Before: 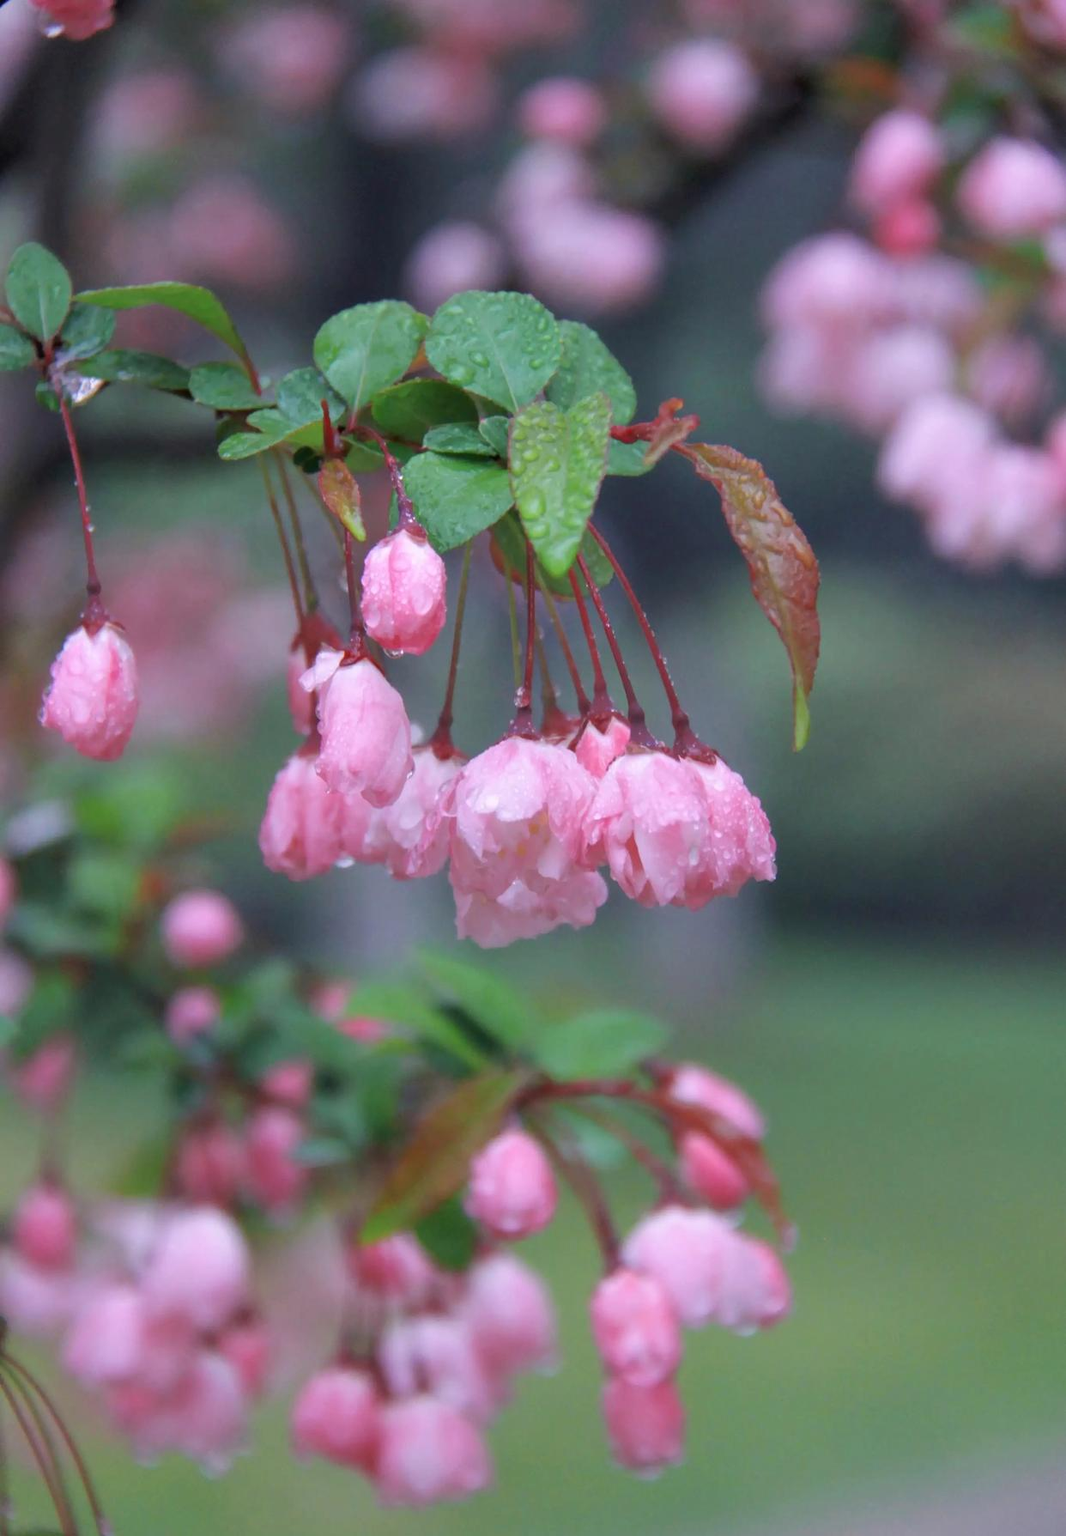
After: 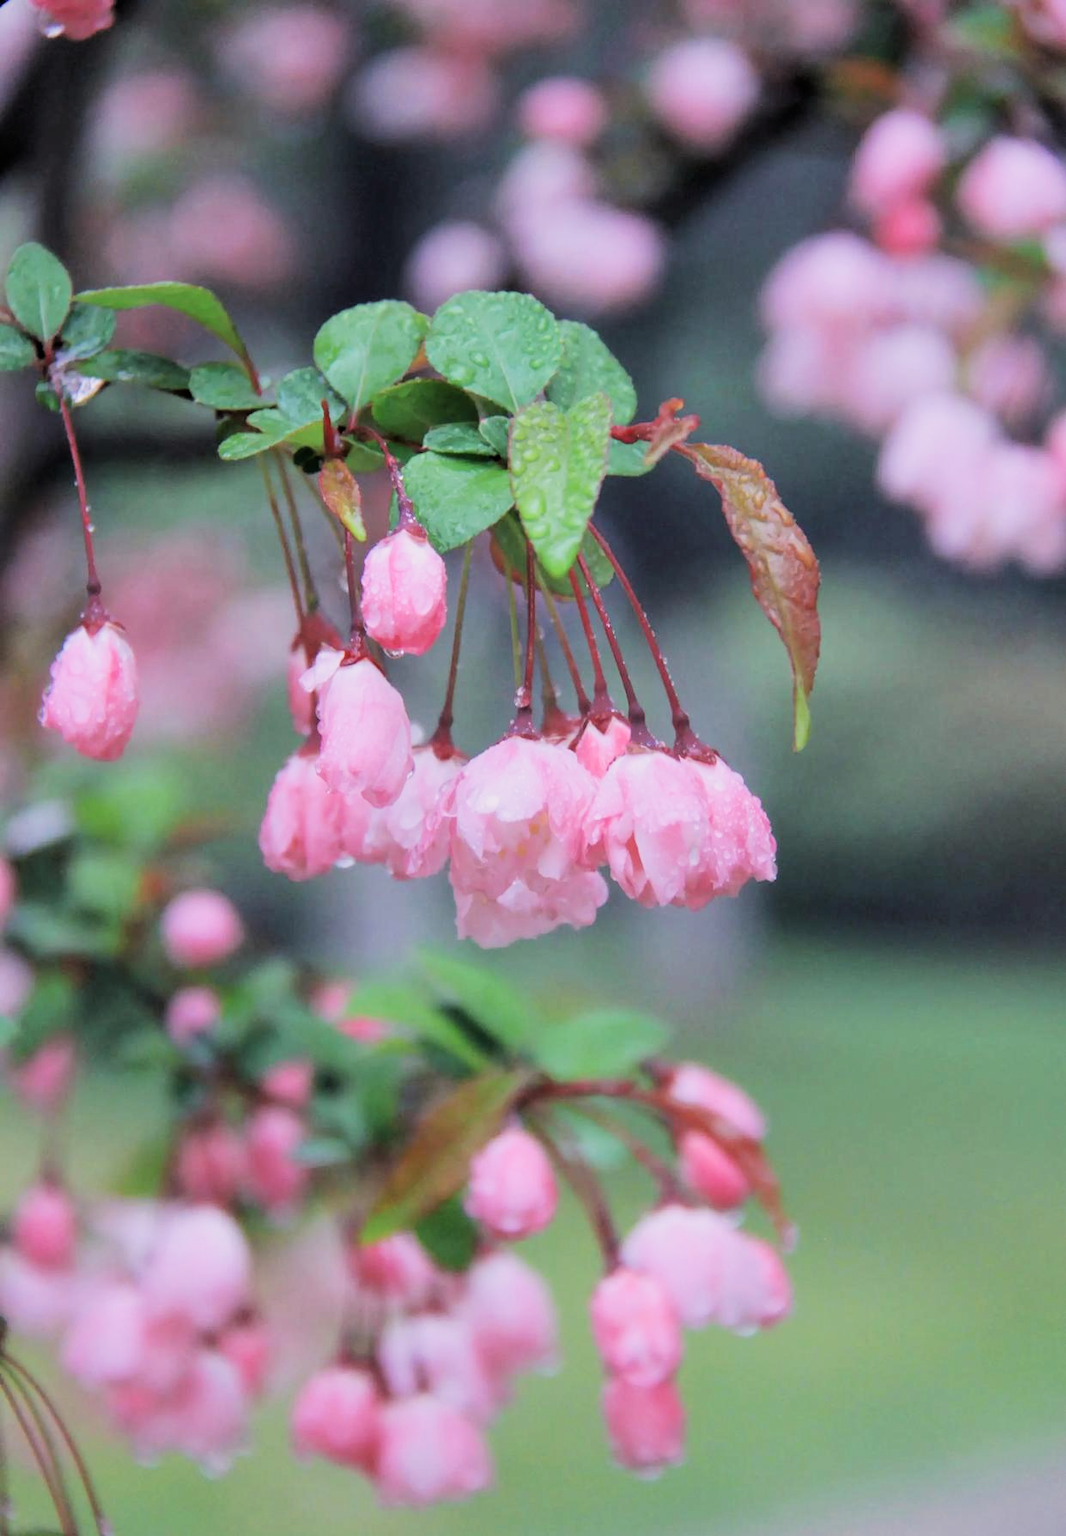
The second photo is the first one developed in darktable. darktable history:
filmic rgb: black relative exposure -7.5 EV, white relative exposure 4.99 EV, threshold 2.98 EV, hardness 3.33, contrast 1.297, iterations of high-quality reconstruction 0, enable highlight reconstruction true
exposure: black level correction -0.002, exposure 0.535 EV, compensate exposure bias true, compensate highlight preservation false
